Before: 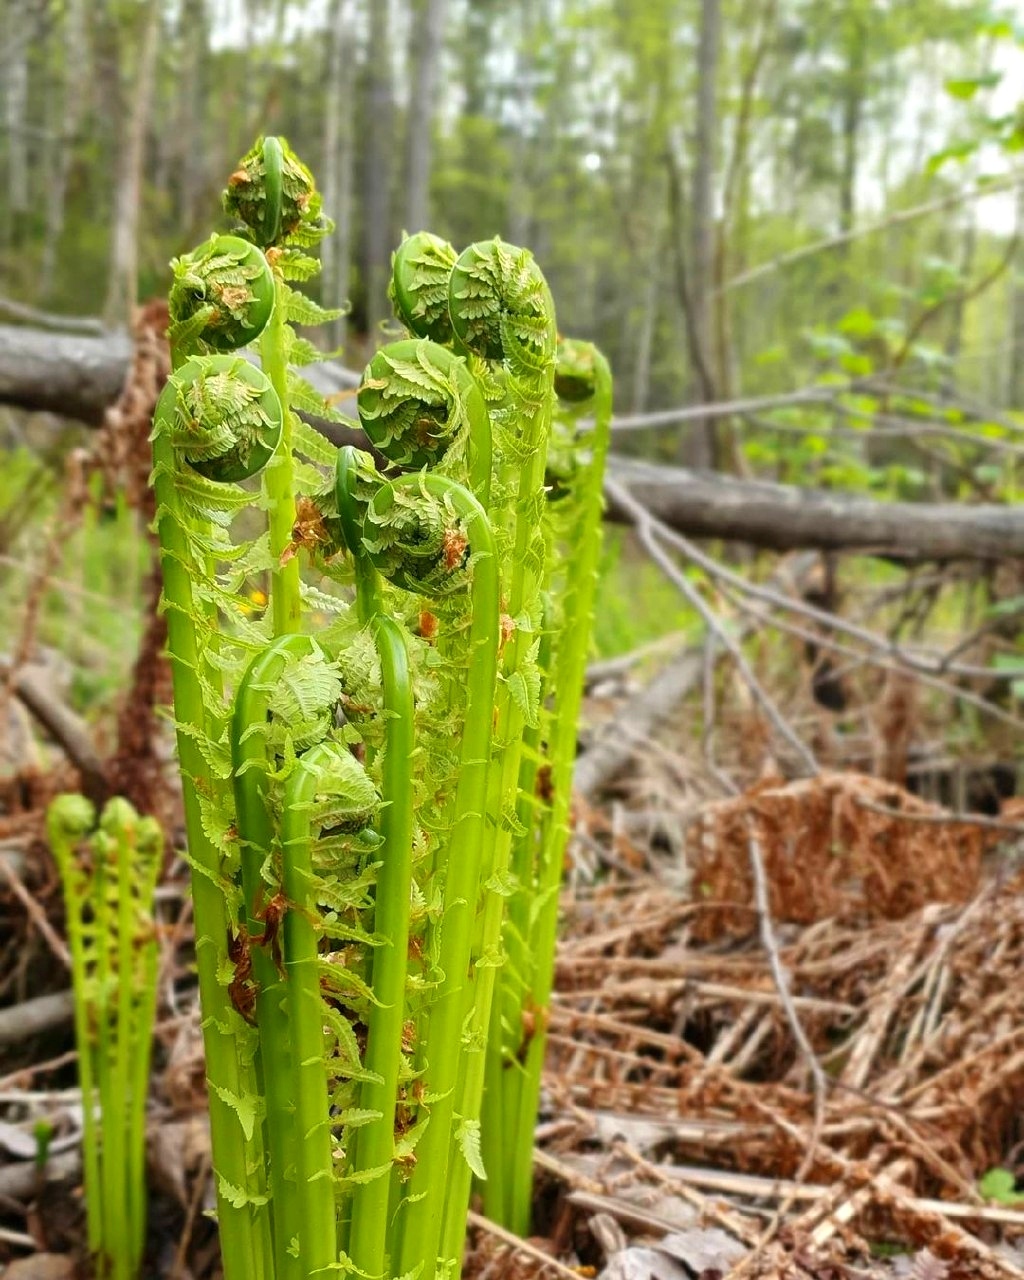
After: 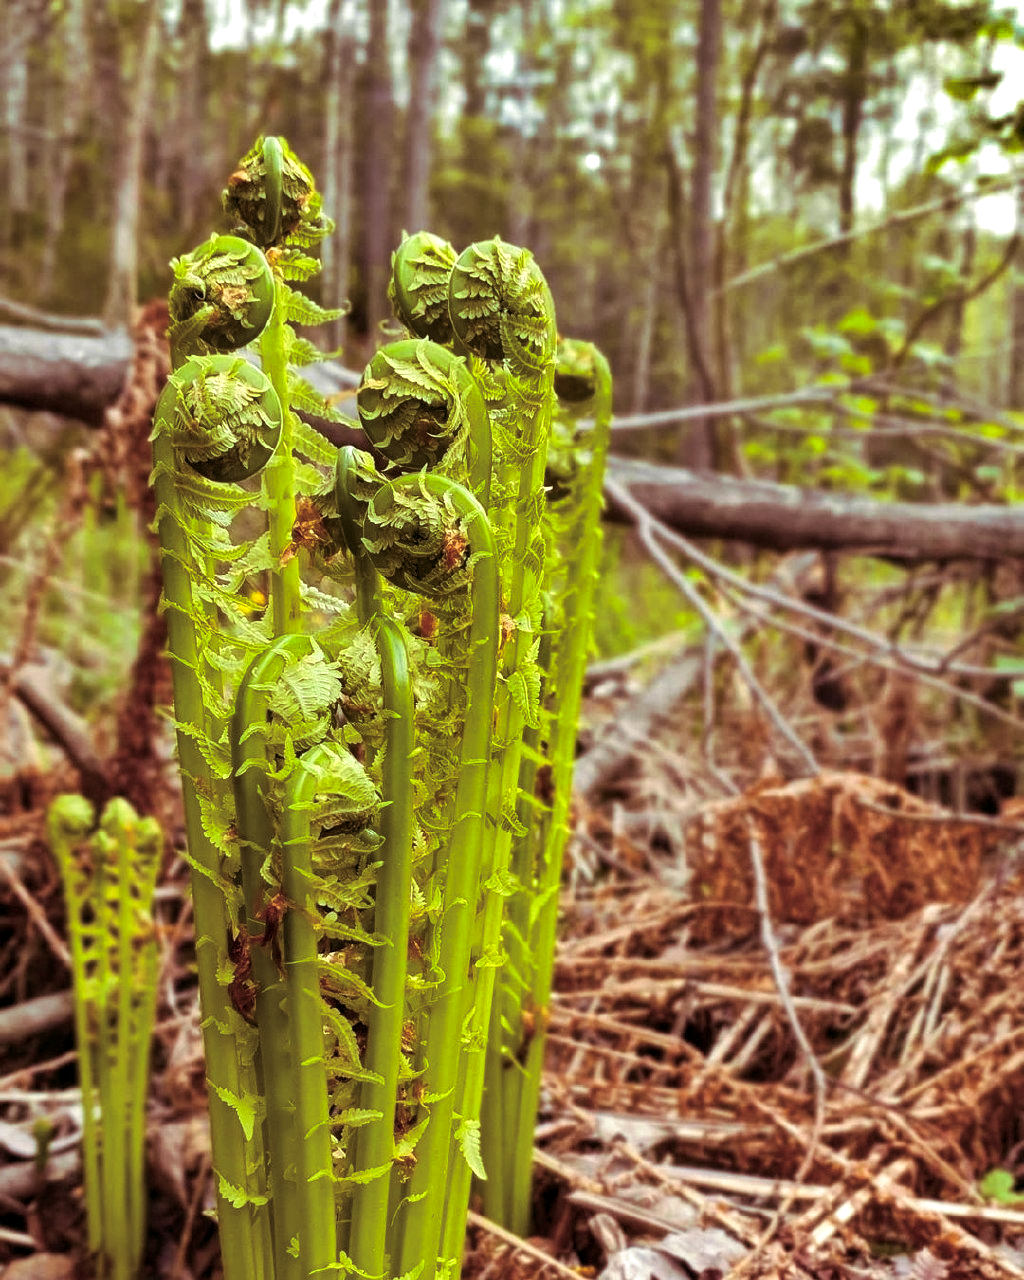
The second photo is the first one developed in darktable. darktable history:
shadows and highlights: white point adjustment 0.1, highlights -70, soften with gaussian
split-toning: on, module defaults
color balance rgb: linear chroma grading › global chroma 8.12%, perceptual saturation grading › global saturation 9.07%, perceptual saturation grading › highlights -13.84%, perceptual saturation grading › mid-tones 14.88%, perceptual saturation grading › shadows 22.8%, perceptual brilliance grading › highlights 2.61%, global vibrance 12.07%
local contrast: highlights 100%, shadows 100%, detail 120%, midtone range 0.2
